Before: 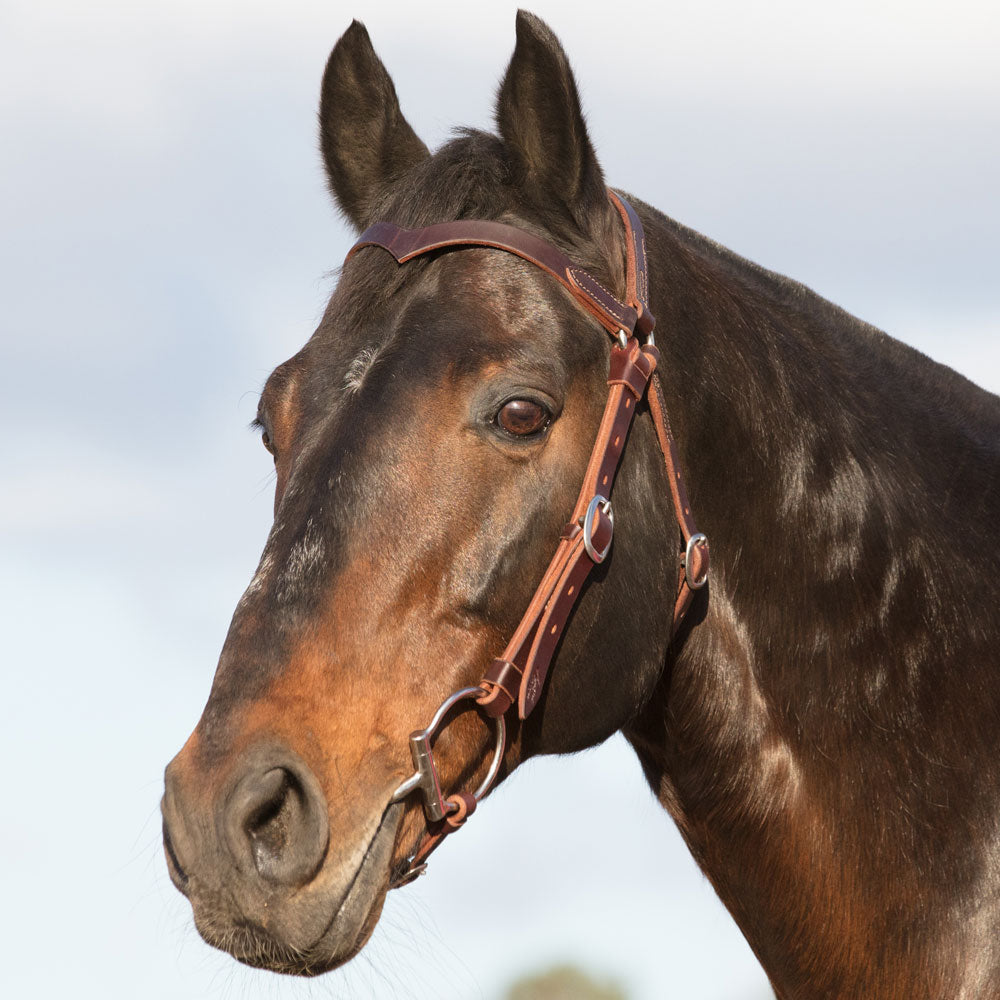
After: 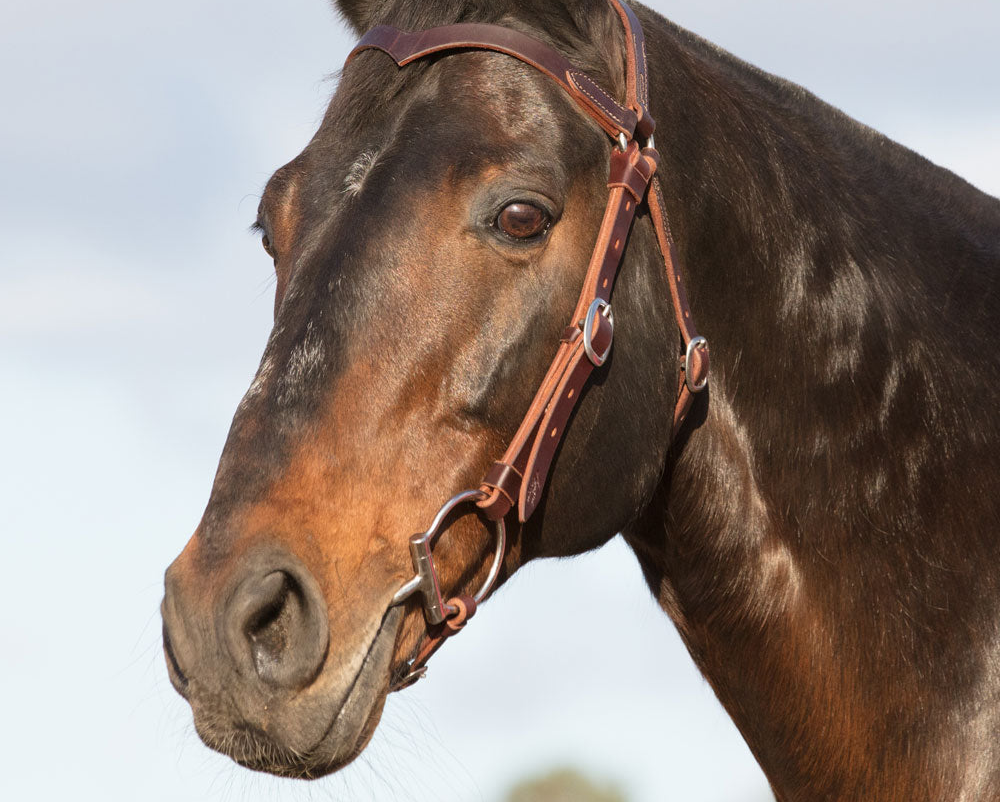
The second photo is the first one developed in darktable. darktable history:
crop and rotate: top 19.747%
